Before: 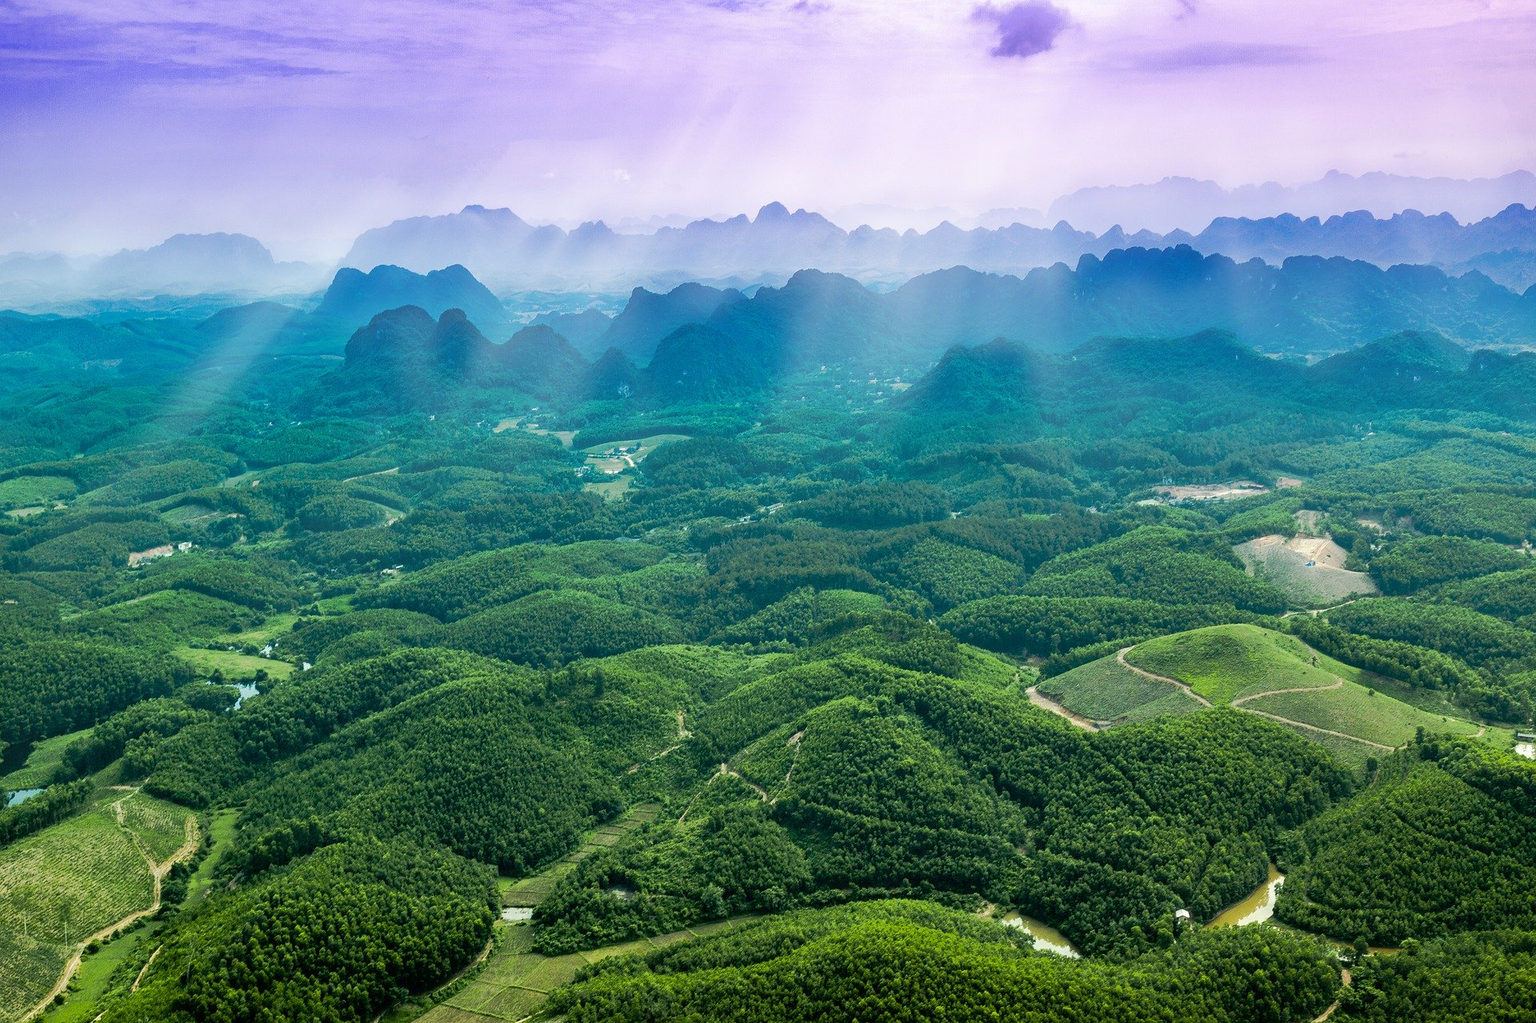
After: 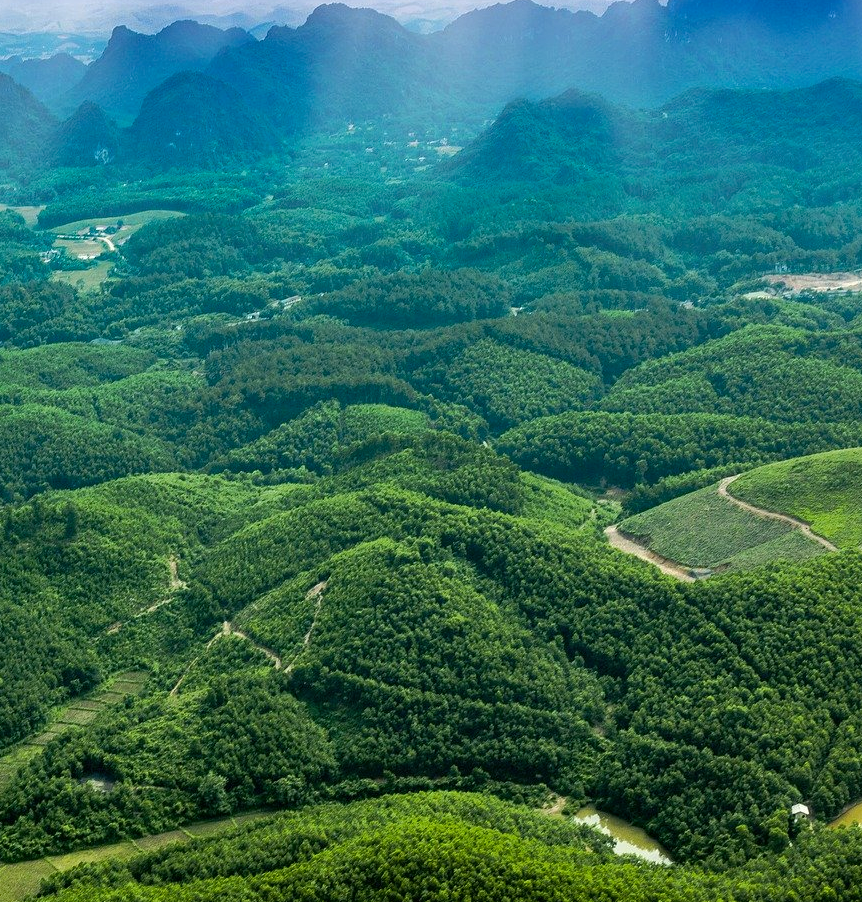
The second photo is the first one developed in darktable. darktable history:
haze removal: compatibility mode true, adaptive false
crop: left 35.32%, top 26.051%, right 19.75%, bottom 3.376%
